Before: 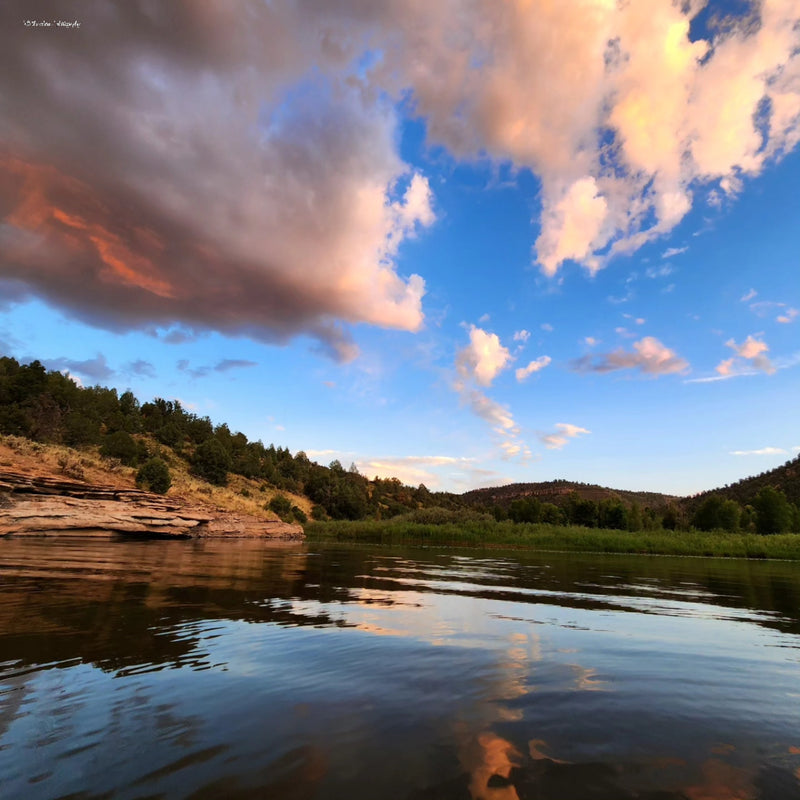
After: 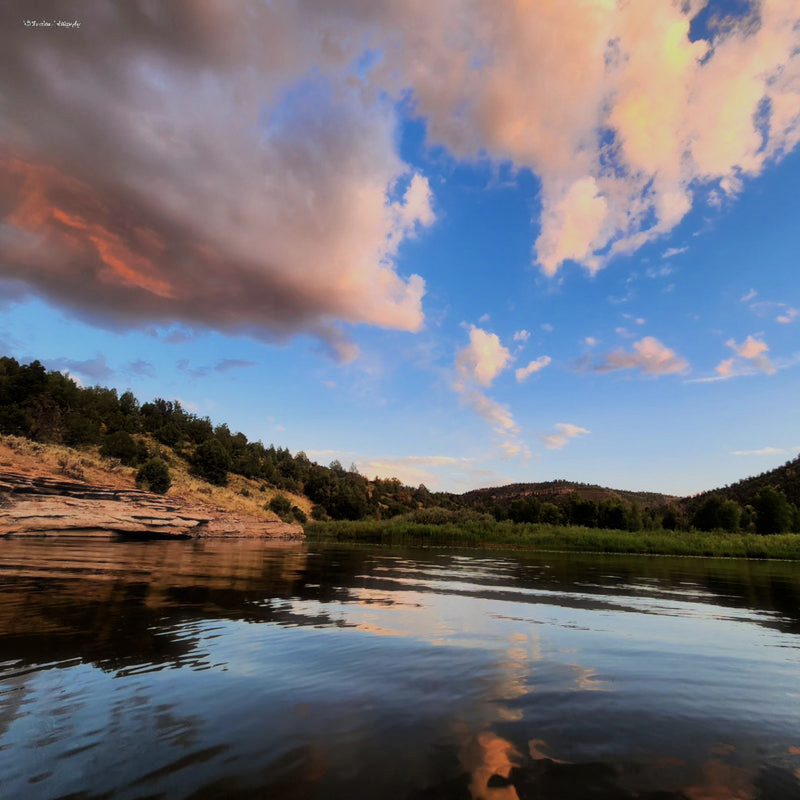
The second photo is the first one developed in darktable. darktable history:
filmic rgb: black relative exposure -7.65 EV, white relative exposure 4.56 EV, hardness 3.61, color science v6 (2022)
haze removal: strength -0.1, adaptive false
